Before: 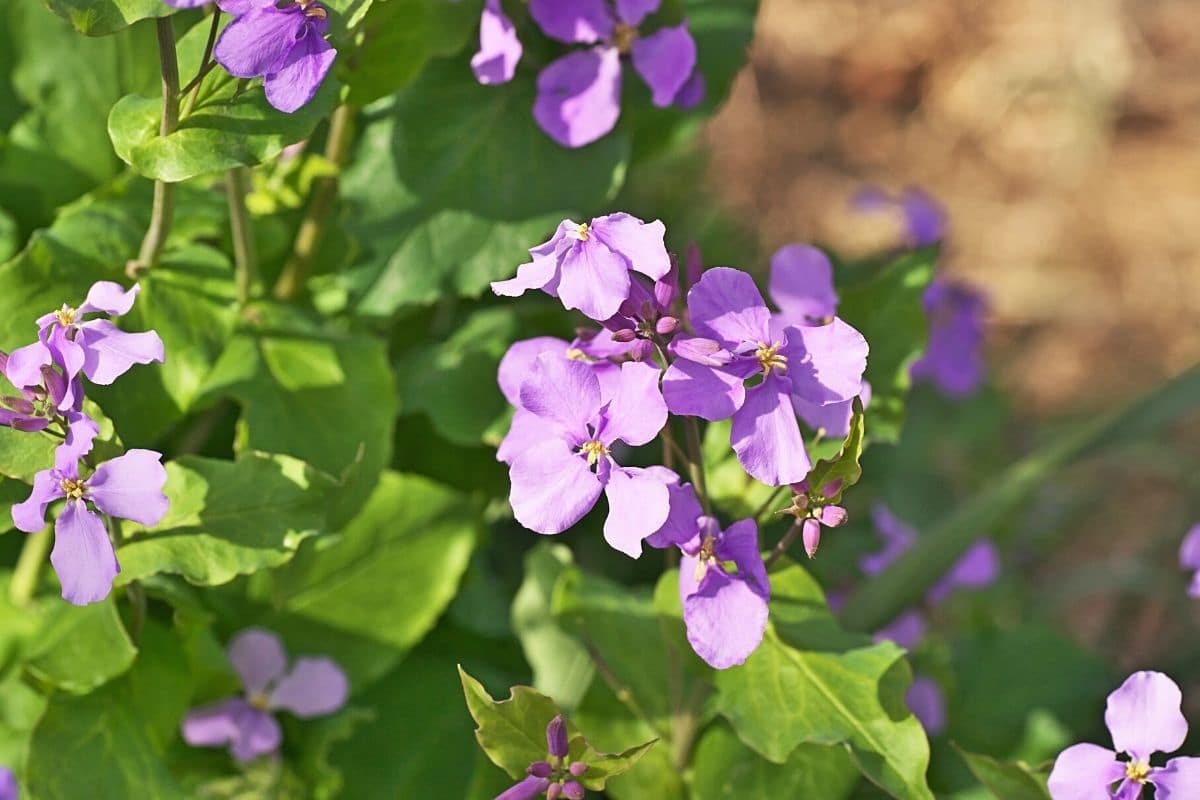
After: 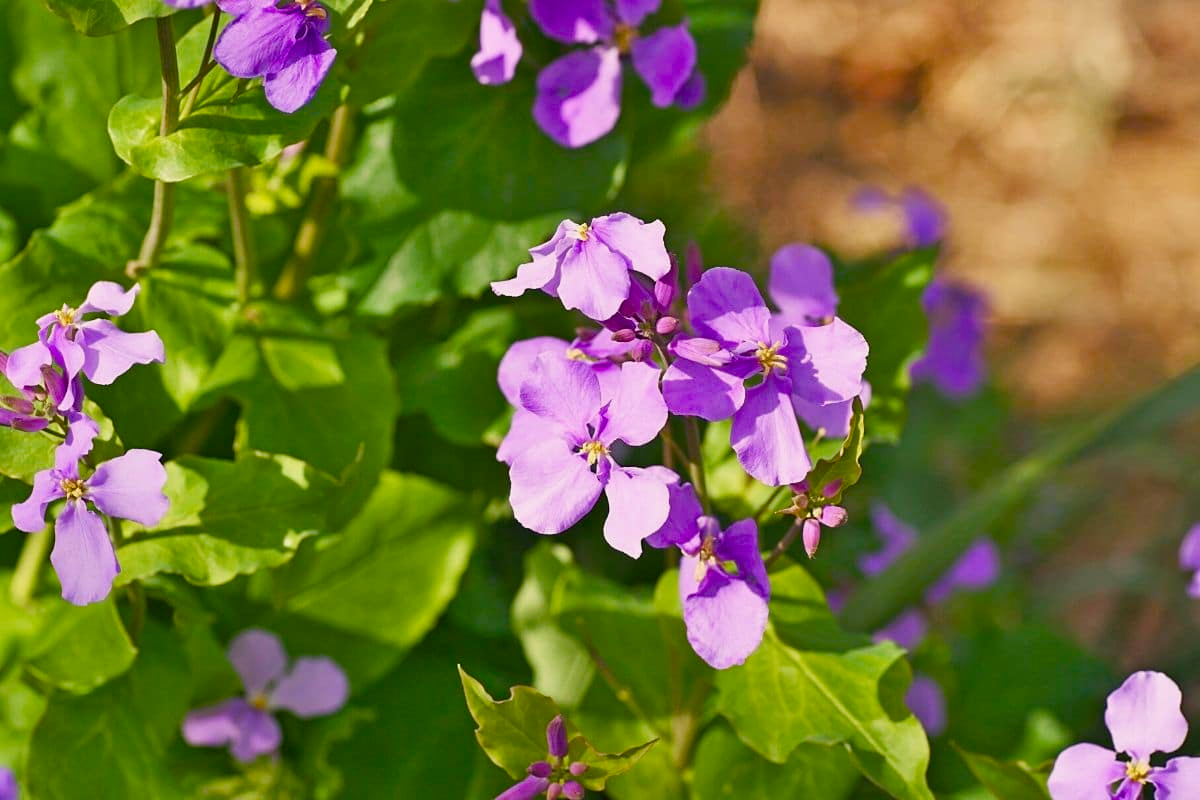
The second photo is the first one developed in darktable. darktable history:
exposure: exposure -0.155 EV, compensate highlight preservation false
color balance rgb: highlights gain › chroma 0.965%, highlights gain › hue 28.88°, perceptual saturation grading › global saturation 26.533%, perceptual saturation grading › highlights -28.321%, perceptual saturation grading › mid-tones 15.933%, perceptual saturation grading › shadows 33.686%, global vibrance 20%
